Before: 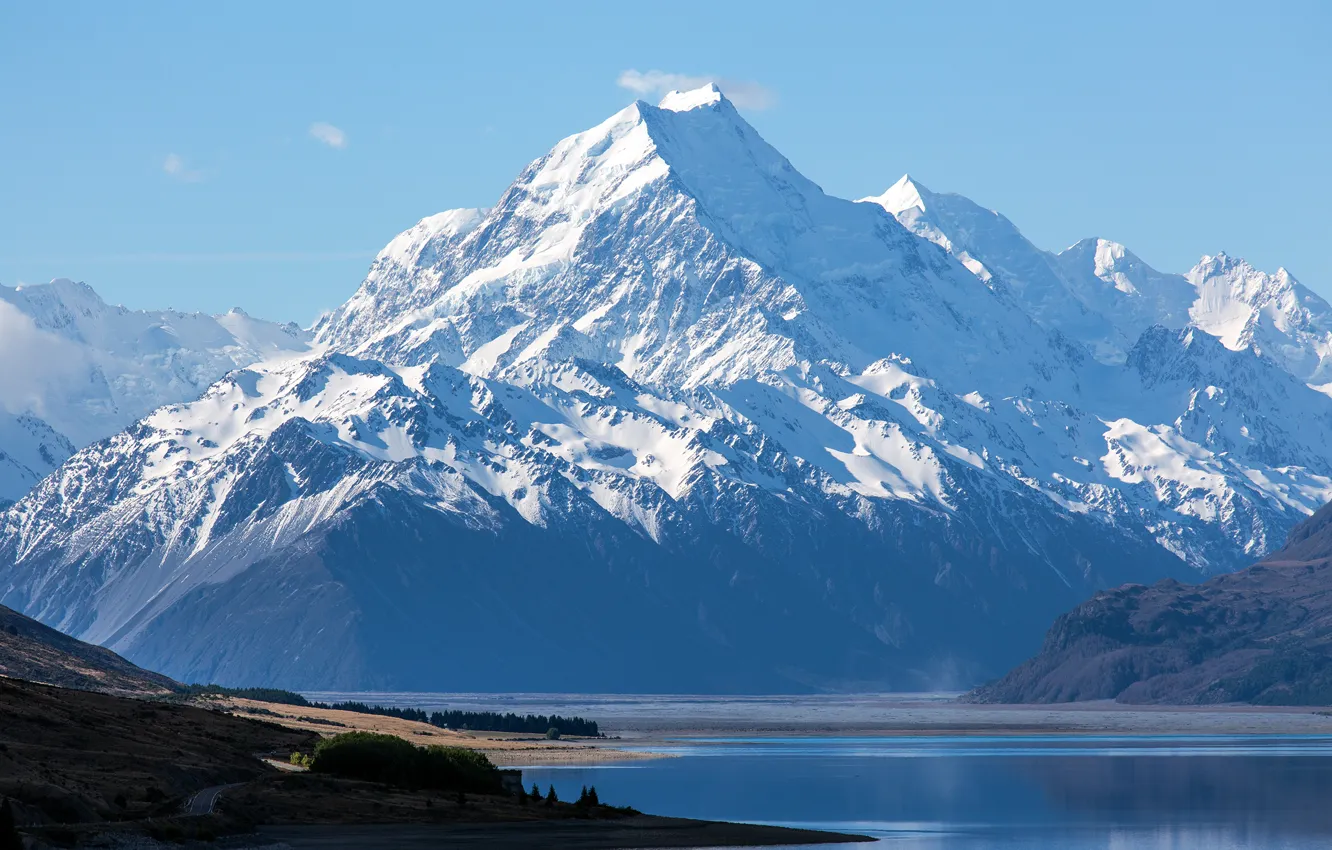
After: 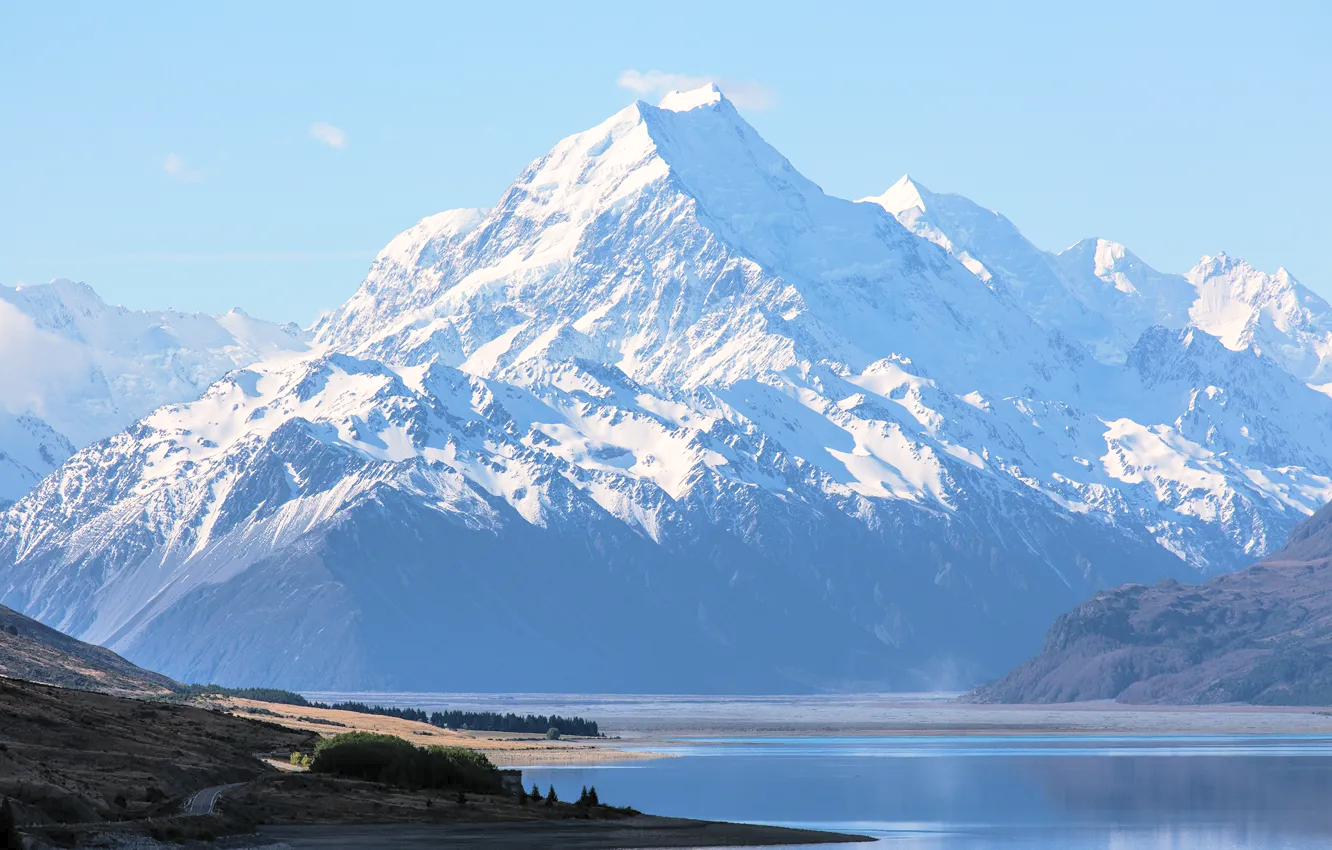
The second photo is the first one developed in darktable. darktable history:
tone curve: curves: ch0 [(0, 0) (0.003, 0.003) (0.011, 0.012) (0.025, 0.026) (0.044, 0.046) (0.069, 0.072) (0.1, 0.104) (0.136, 0.141) (0.177, 0.185) (0.224, 0.234) (0.277, 0.289) (0.335, 0.349) (0.399, 0.415) (0.468, 0.488) (0.543, 0.566) (0.623, 0.649) (0.709, 0.739) (0.801, 0.834) (0.898, 0.923) (1, 1)], preserve colors none
contrast brightness saturation: brightness 0.271
color balance rgb: highlights gain › chroma 1.713%, highlights gain › hue 57.54°, perceptual saturation grading › global saturation 0.593%
